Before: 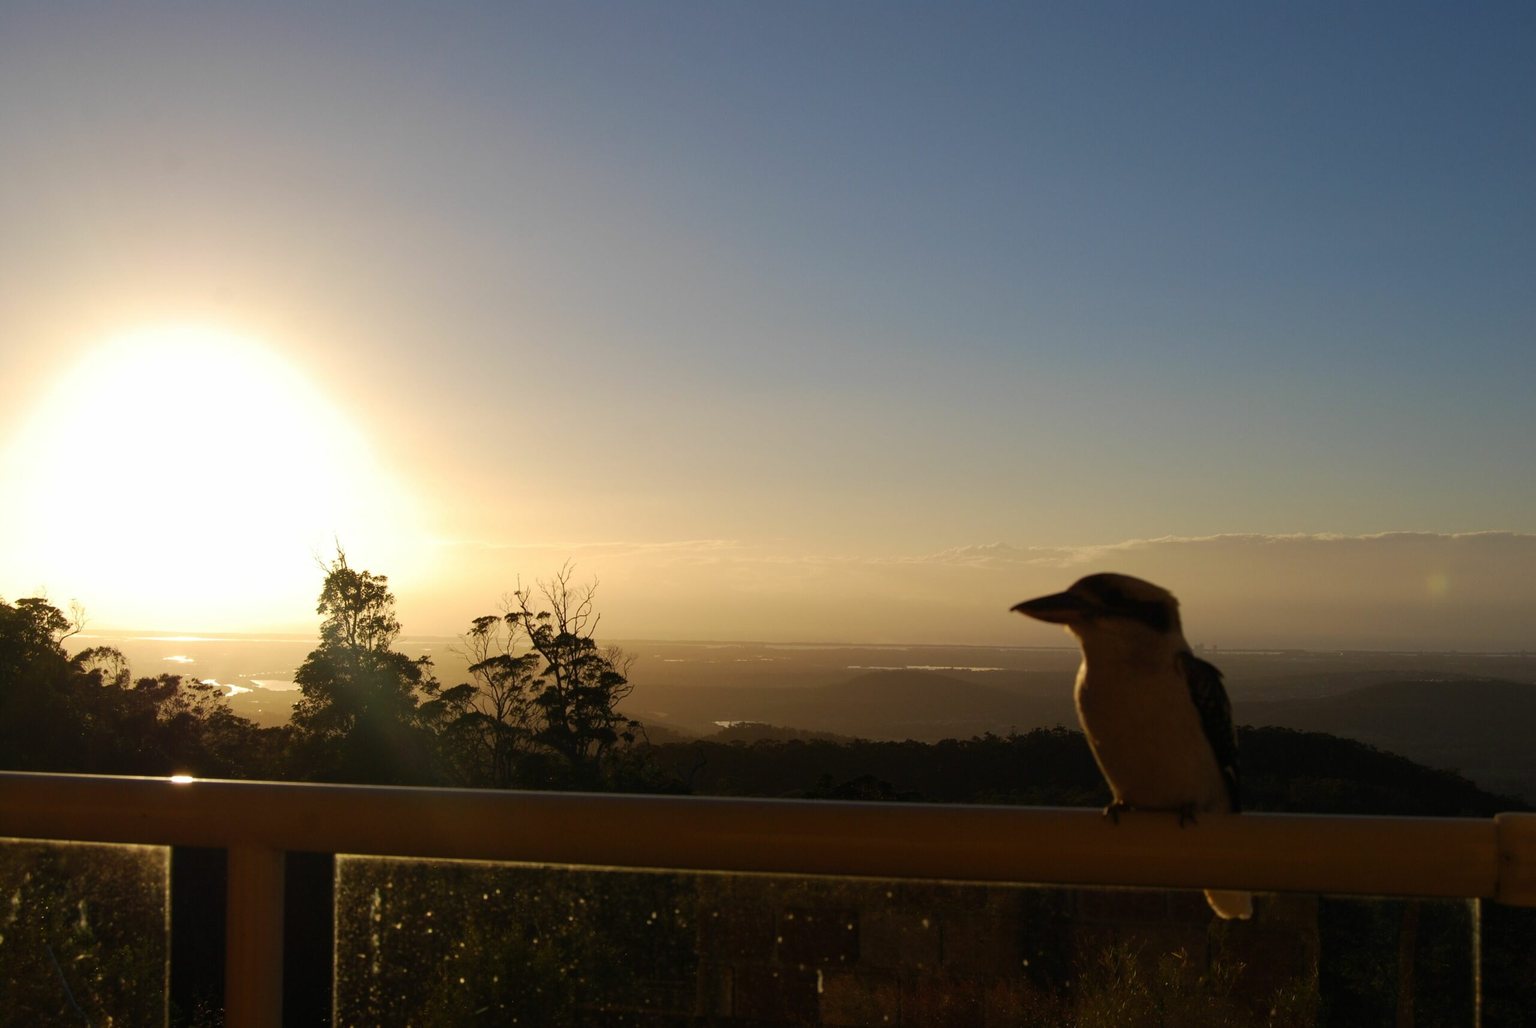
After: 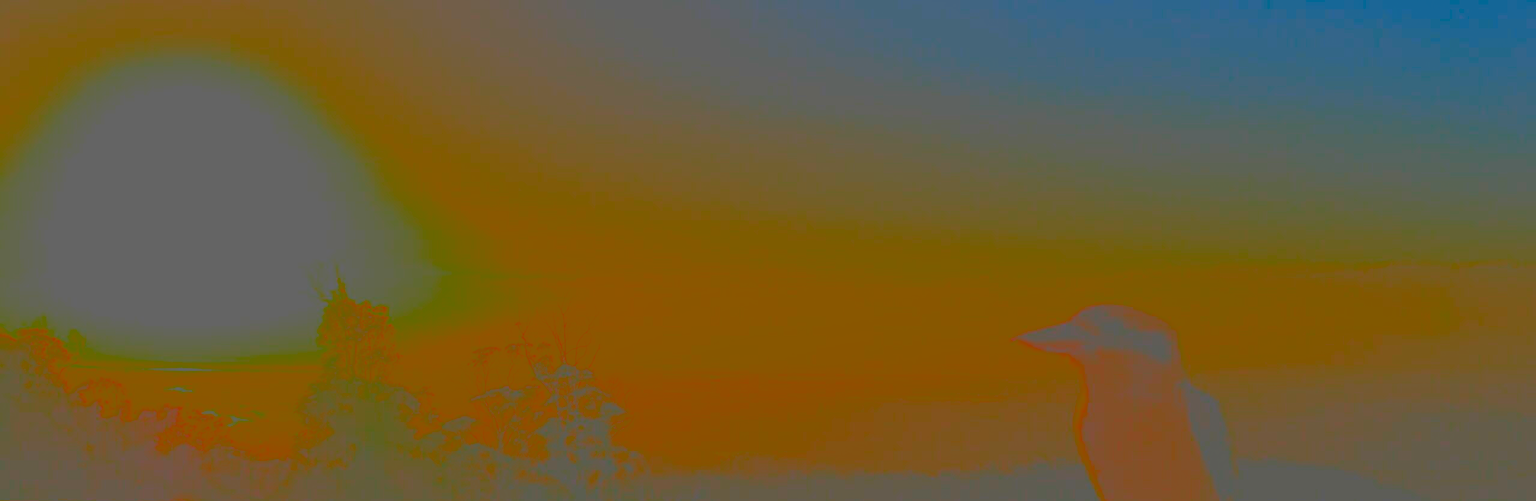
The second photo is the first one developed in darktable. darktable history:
contrast brightness saturation: contrast -0.976, brightness -0.155, saturation 0.752
exposure: exposure 1.203 EV, compensate highlight preservation false
crop and rotate: top 26.269%, bottom 24.952%
